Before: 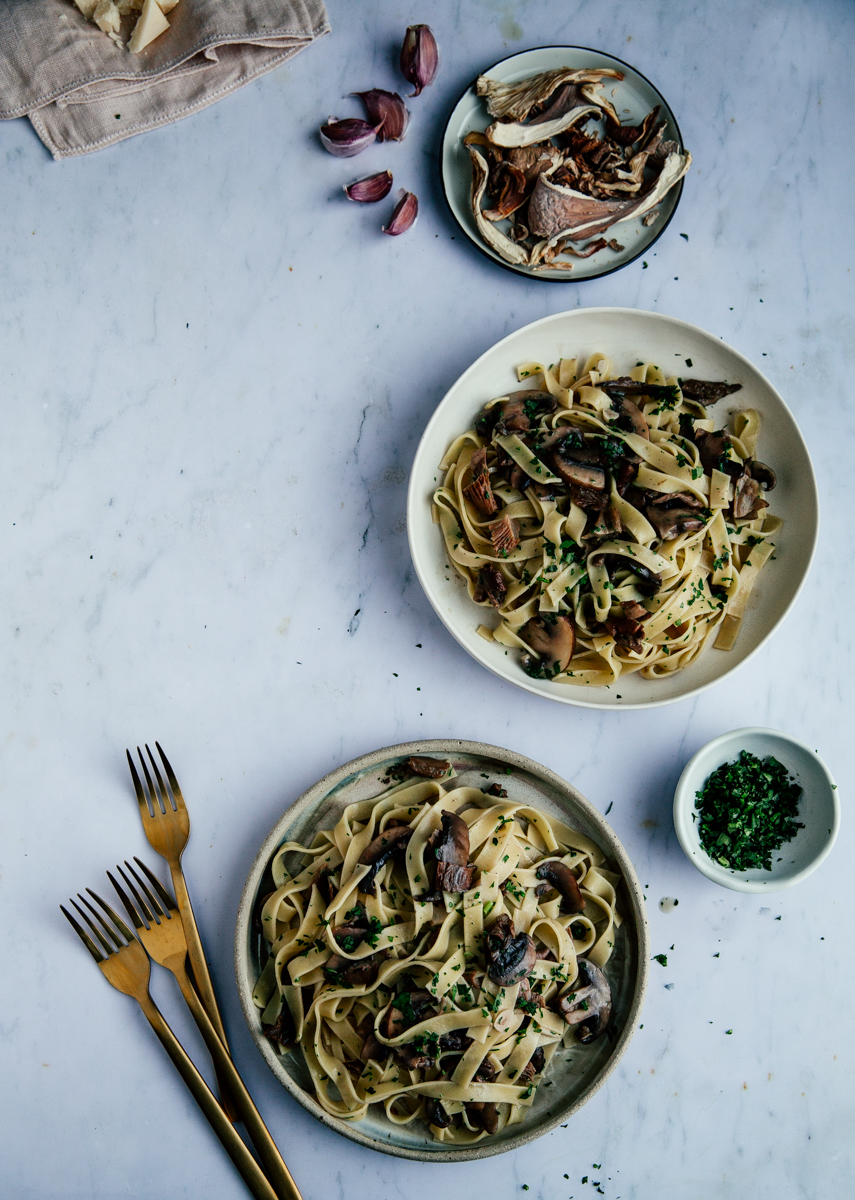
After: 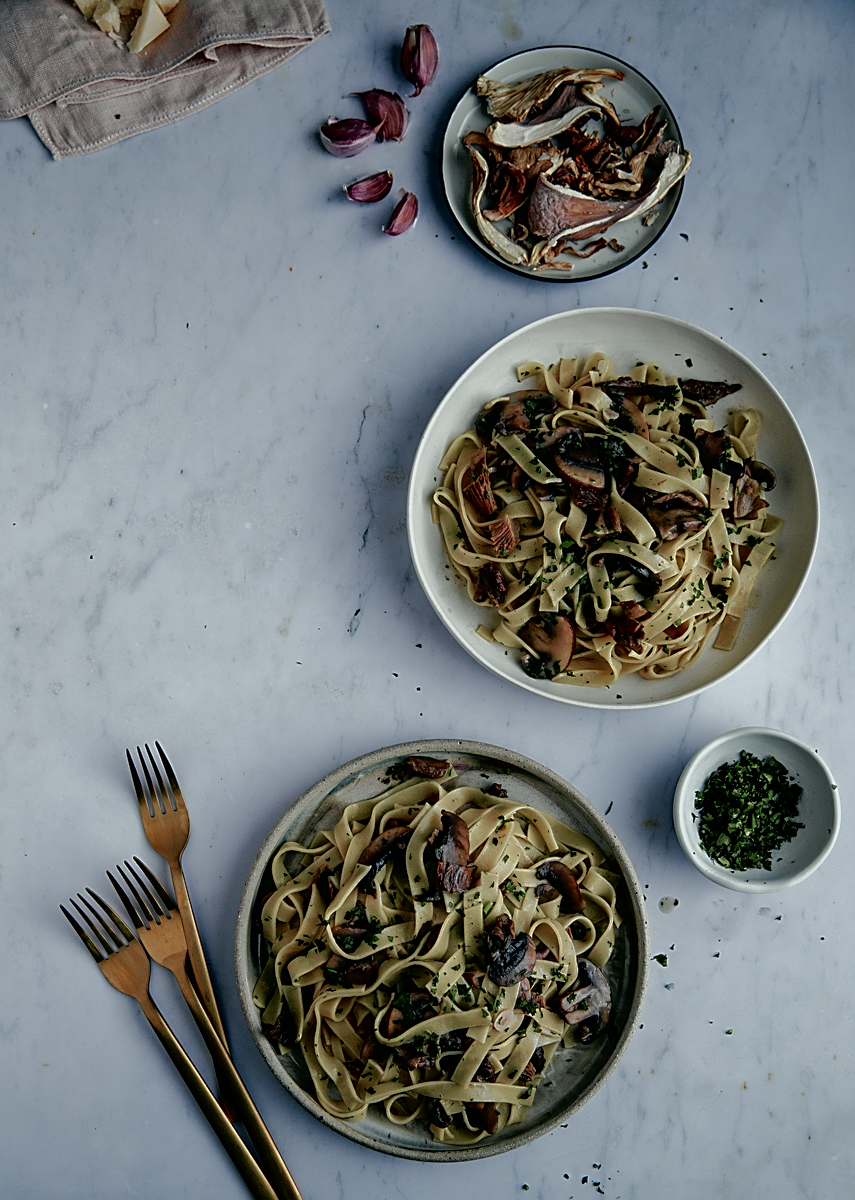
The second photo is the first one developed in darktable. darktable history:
tone equalizer: on, module defaults
sharpen: on, module defaults
base curve: curves: ch0 [(0, 0) (0.826, 0.587) (1, 1)]
tone curve: curves: ch0 [(0, 0) (0.105, 0.068) (0.181, 0.185) (0.28, 0.291) (0.384, 0.404) (0.485, 0.531) (0.638, 0.681) (0.795, 0.879) (1, 0.977)]; ch1 [(0, 0) (0.161, 0.092) (0.35, 0.33) (0.379, 0.401) (0.456, 0.469) (0.504, 0.5) (0.512, 0.514) (0.58, 0.597) (0.635, 0.646) (1, 1)]; ch2 [(0, 0) (0.371, 0.362) (0.437, 0.437) (0.5, 0.5) (0.53, 0.523) (0.56, 0.58) (0.622, 0.606) (1, 1)], color space Lab, independent channels, preserve colors none
